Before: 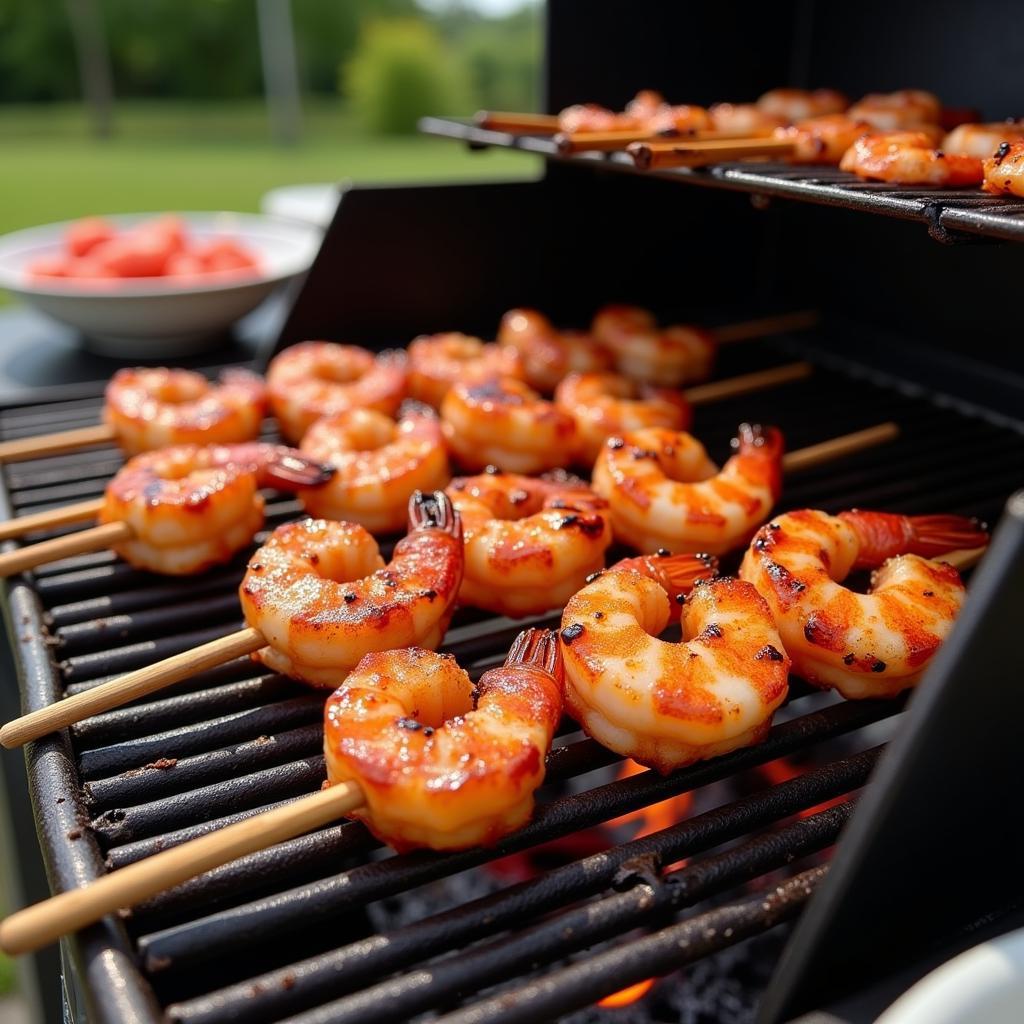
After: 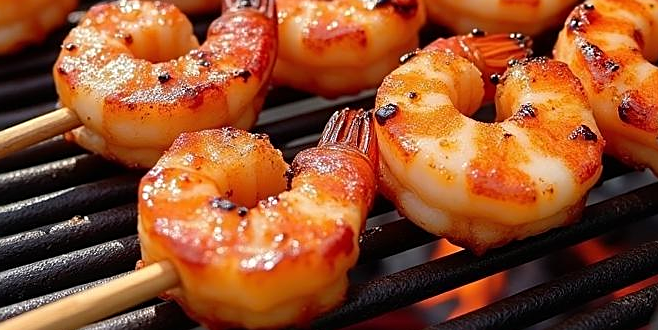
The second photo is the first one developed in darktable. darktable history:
crop: left 18.172%, top 50.803%, right 17.482%, bottom 16.919%
sharpen: on, module defaults
